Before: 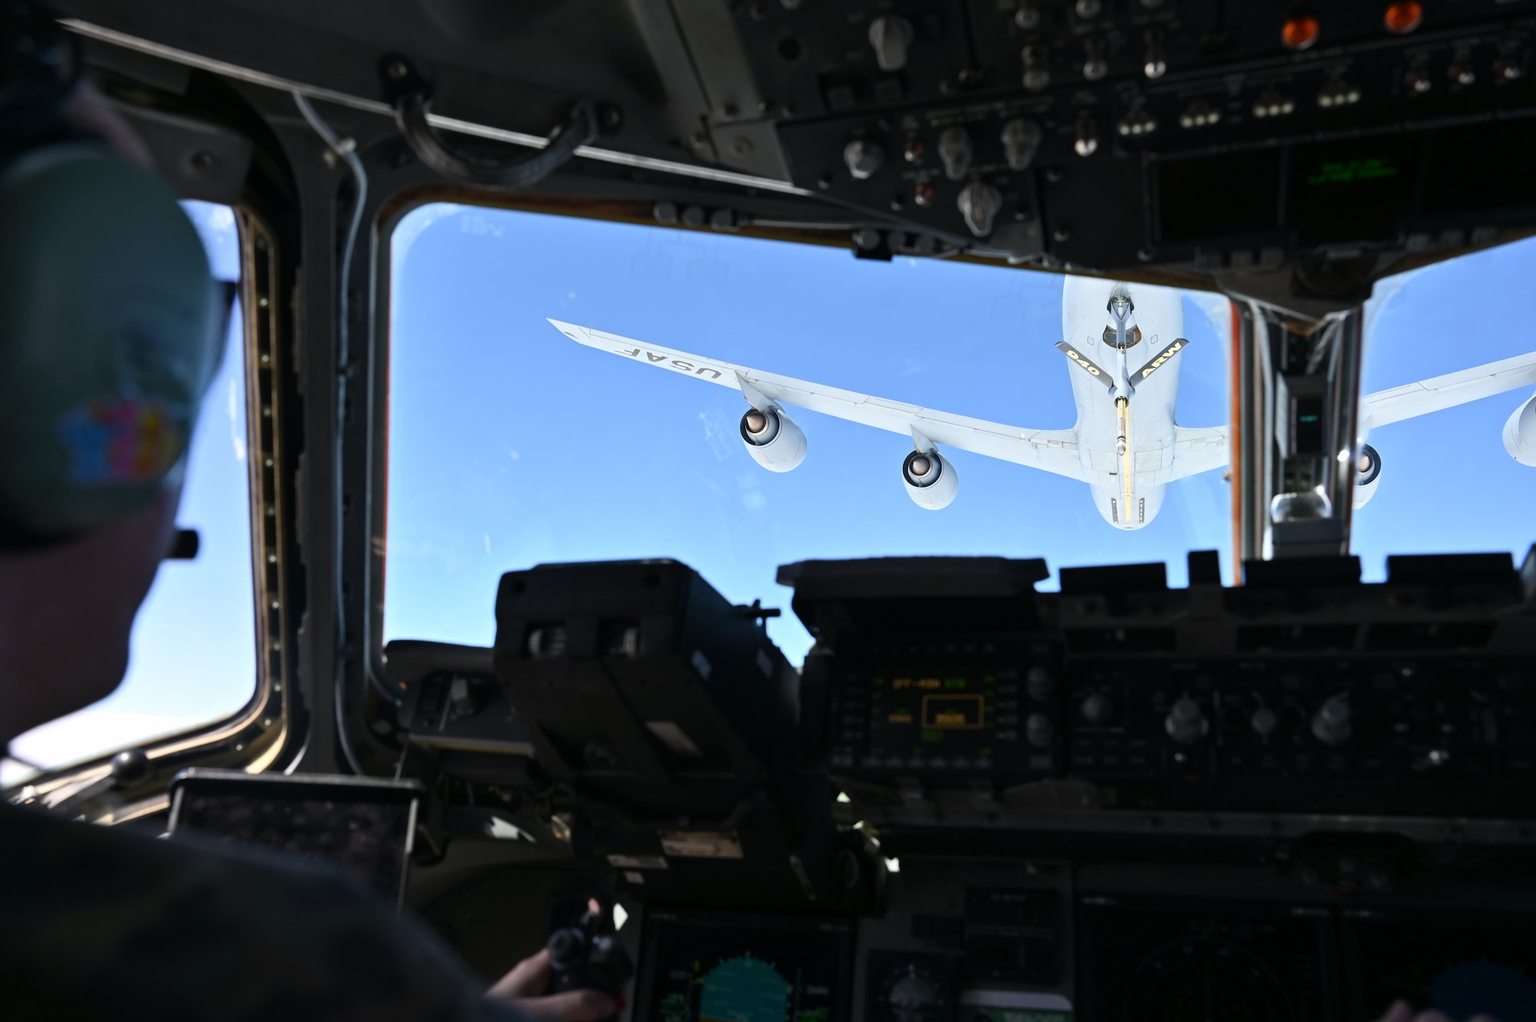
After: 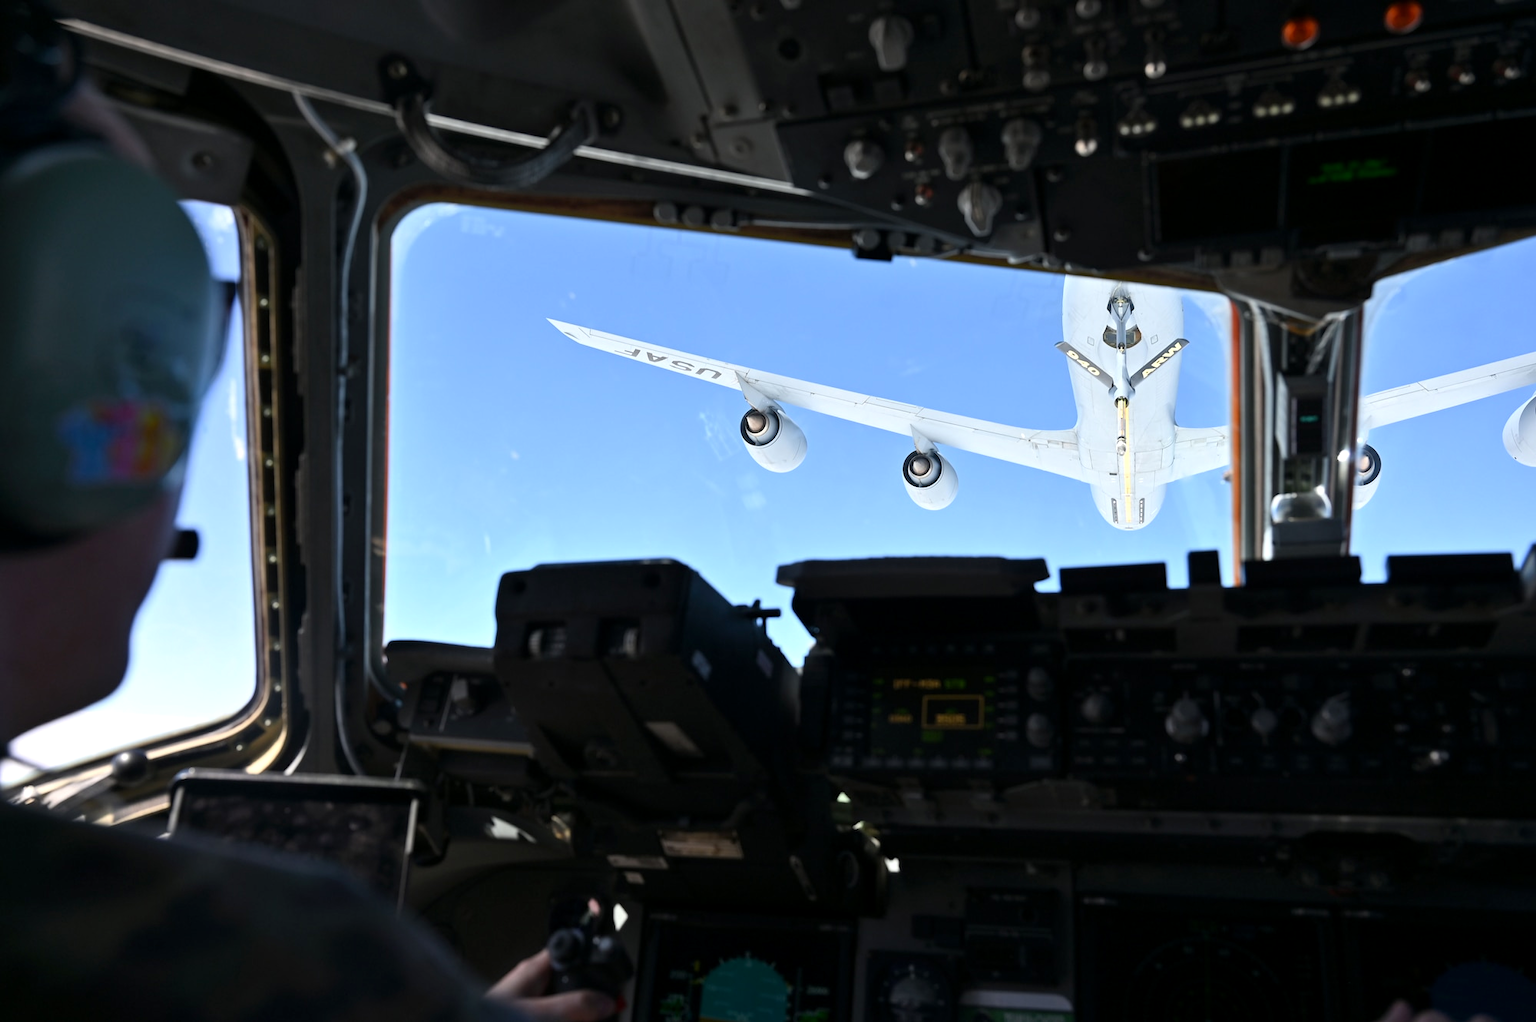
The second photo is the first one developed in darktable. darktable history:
exposure: black level correction 0.001, exposure 0.141 EV, compensate highlight preservation false
